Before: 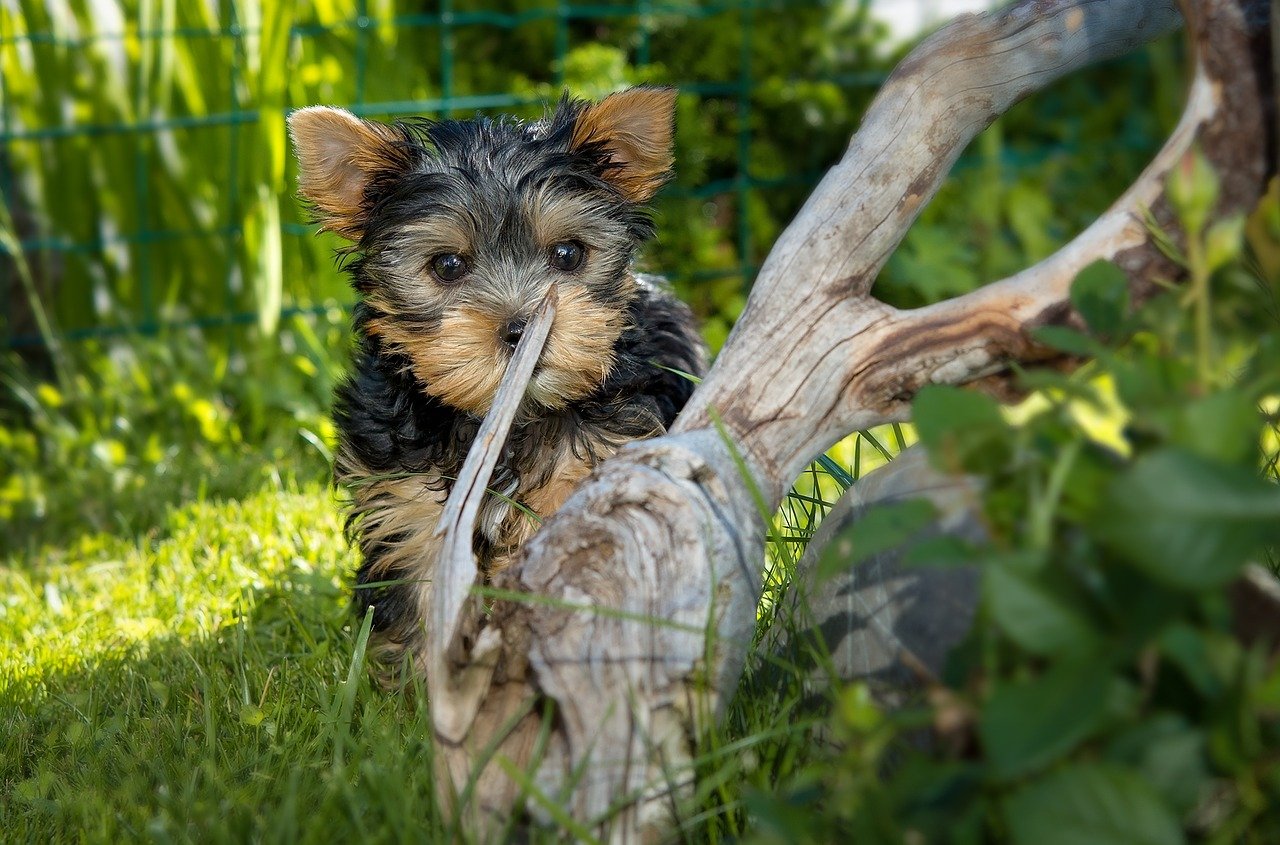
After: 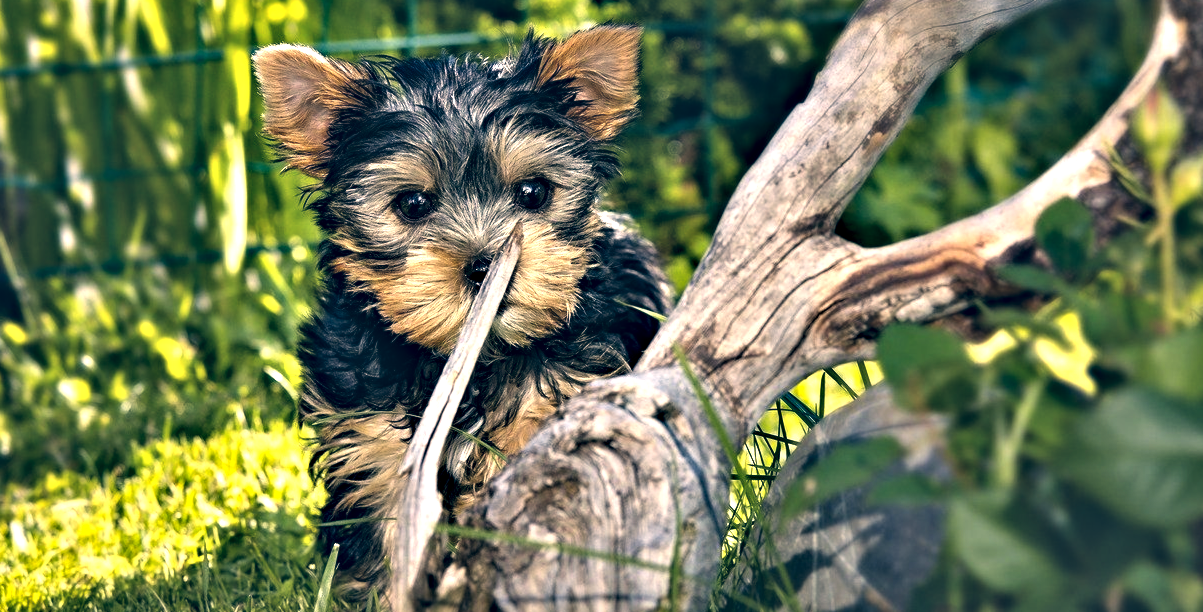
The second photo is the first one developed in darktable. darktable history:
exposure: black level correction -0.029, compensate highlight preservation false
color correction: highlights a* 10.33, highlights b* 14.57, shadows a* -10.07, shadows b* -15.11
crop: left 2.748%, top 7.38%, right 3.204%, bottom 20.156%
contrast equalizer: octaves 7, y [[0.48, 0.654, 0.731, 0.706, 0.772, 0.382], [0.55 ×6], [0 ×6], [0 ×6], [0 ×6]]
shadows and highlights: soften with gaussian
